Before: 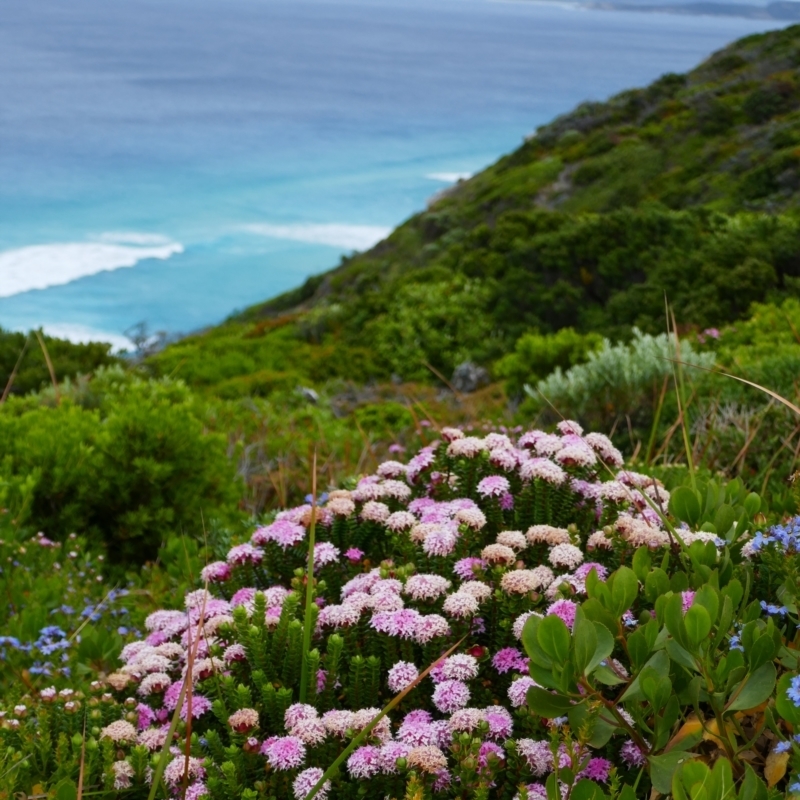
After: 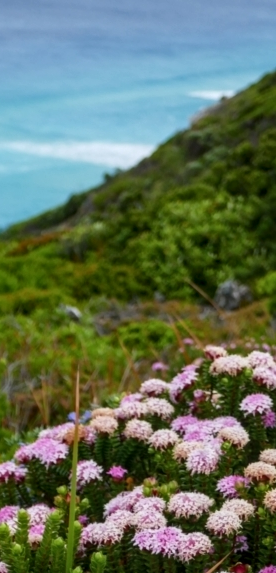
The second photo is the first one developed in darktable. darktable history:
crop and rotate: left 29.76%, top 10.325%, right 35.64%, bottom 18.043%
local contrast: on, module defaults
